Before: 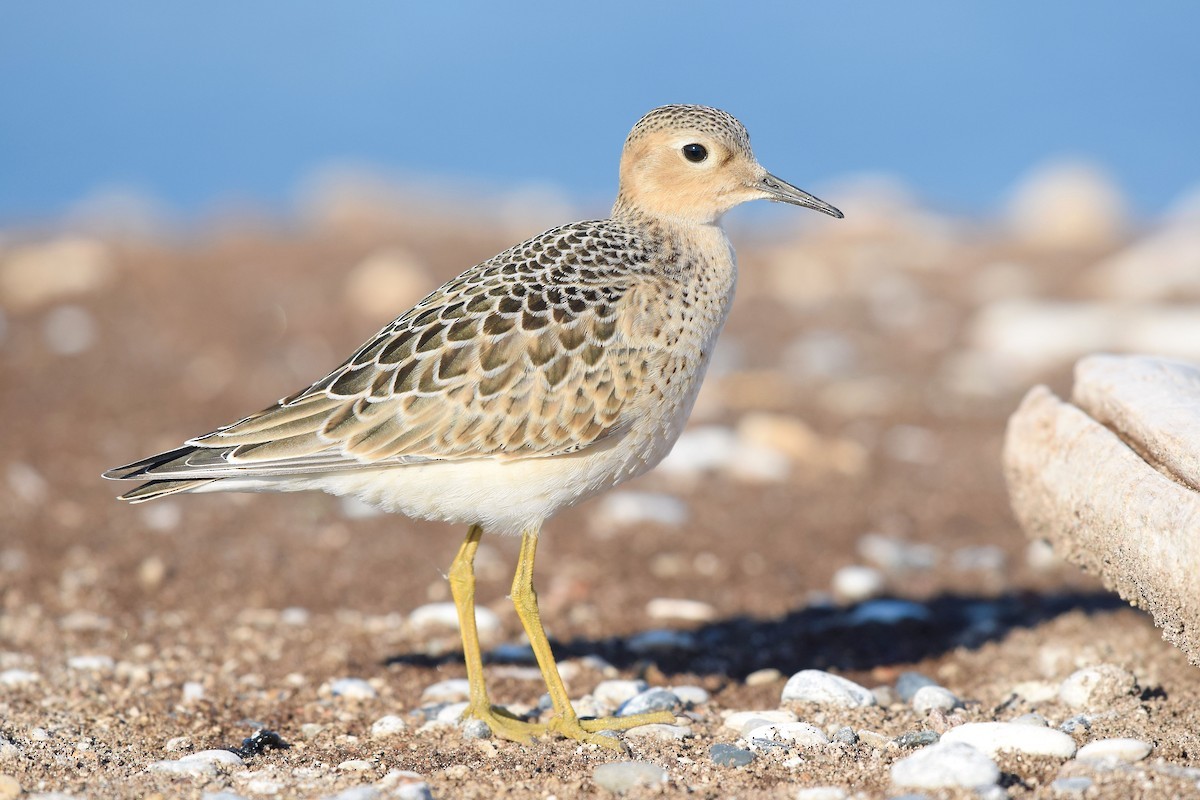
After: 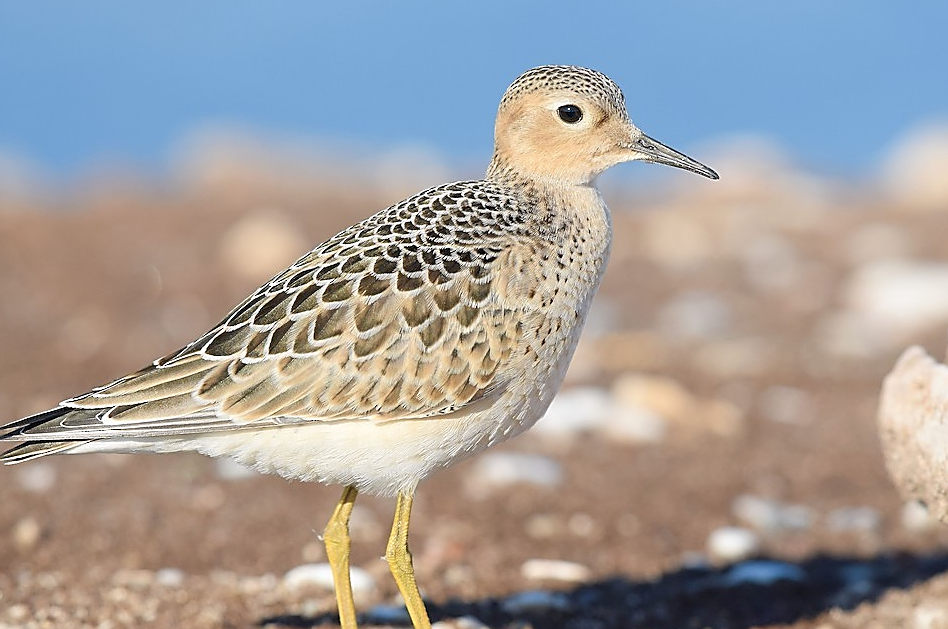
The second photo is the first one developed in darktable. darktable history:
sharpen: radius 1.418, amount 1.265, threshold 0.681
crop and rotate: left 10.497%, top 5.083%, right 10.424%, bottom 16.264%
